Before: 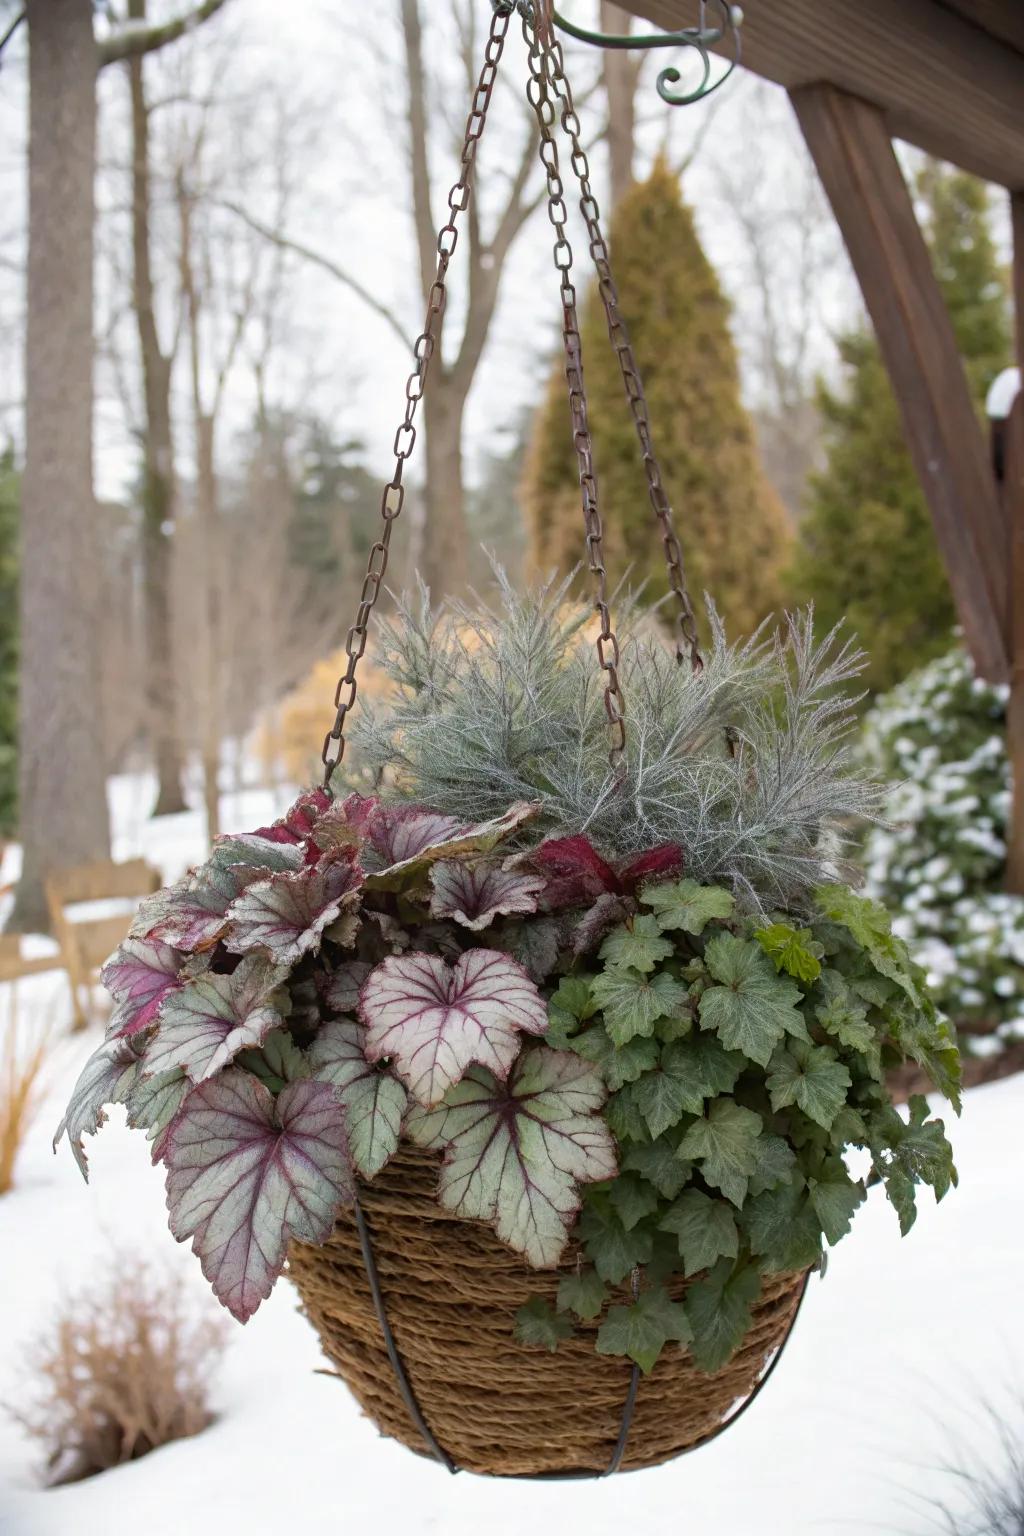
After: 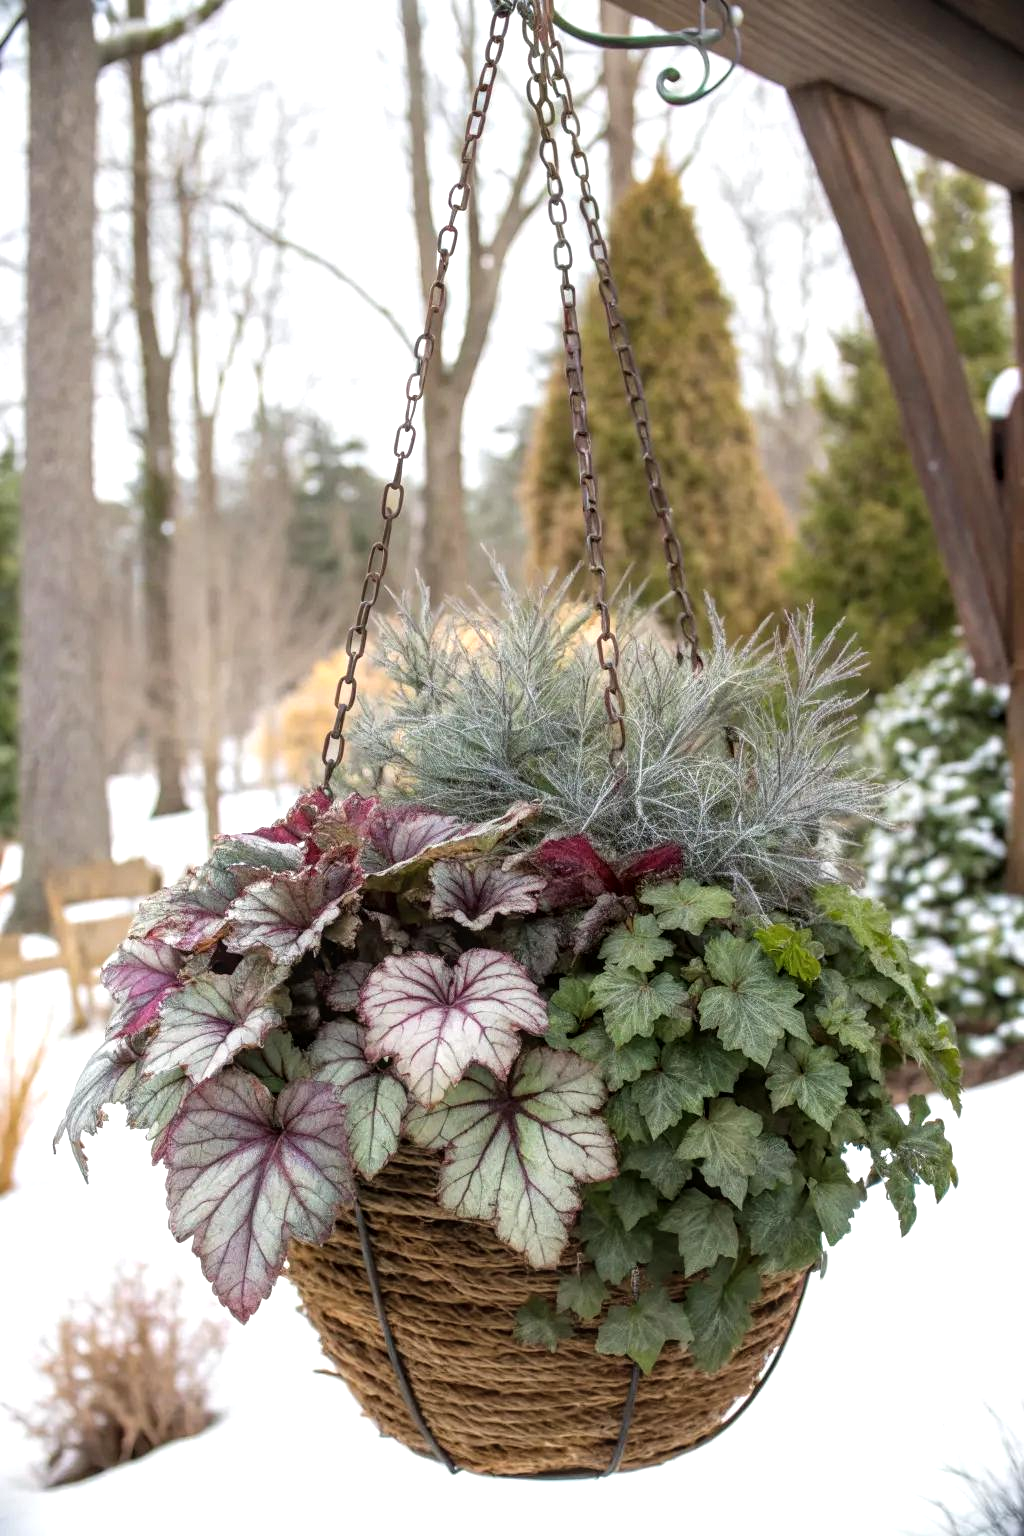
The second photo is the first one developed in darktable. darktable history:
tone equalizer: -8 EV -0.389 EV, -7 EV -0.386 EV, -6 EV -0.336 EV, -5 EV -0.198 EV, -3 EV 0.233 EV, -2 EV 0.32 EV, -1 EV 0.383 EV, +0 EV 0.423 EV
local contrast: on, module defaults
